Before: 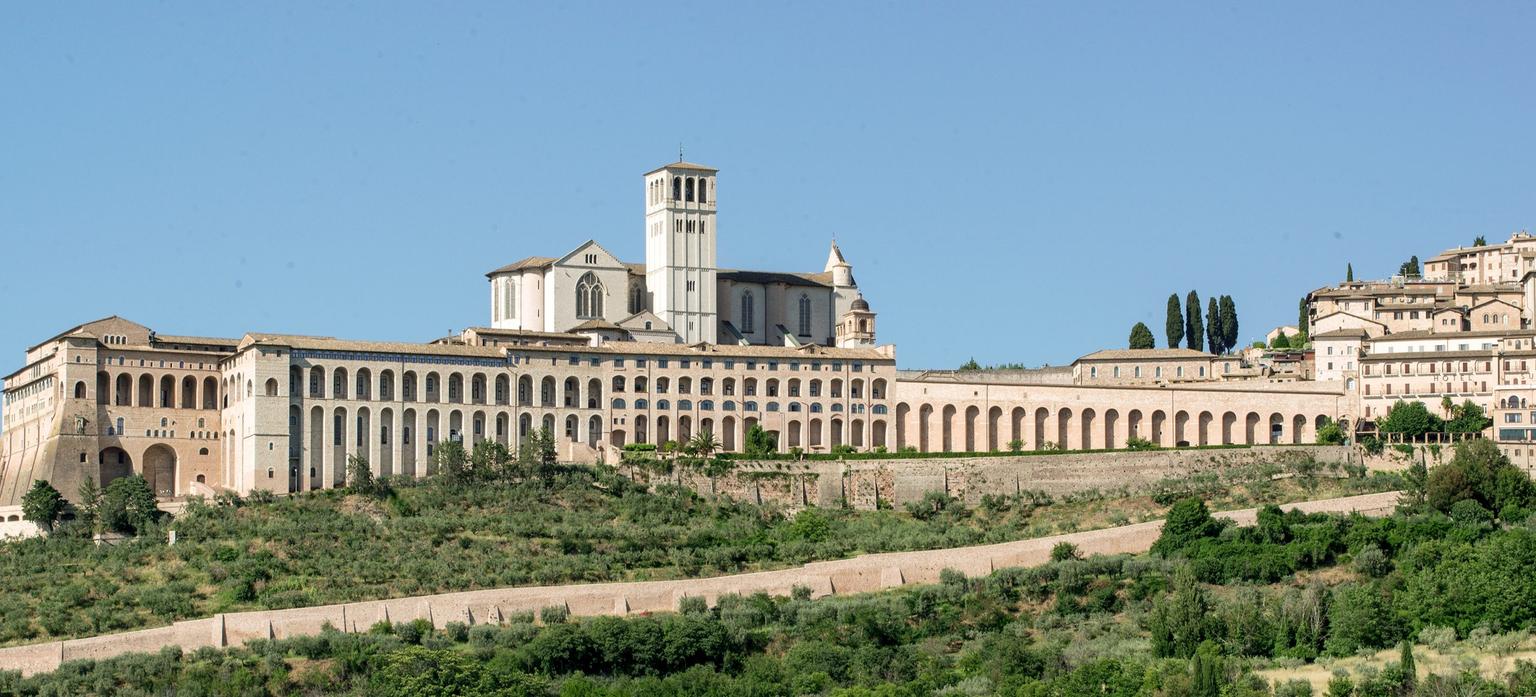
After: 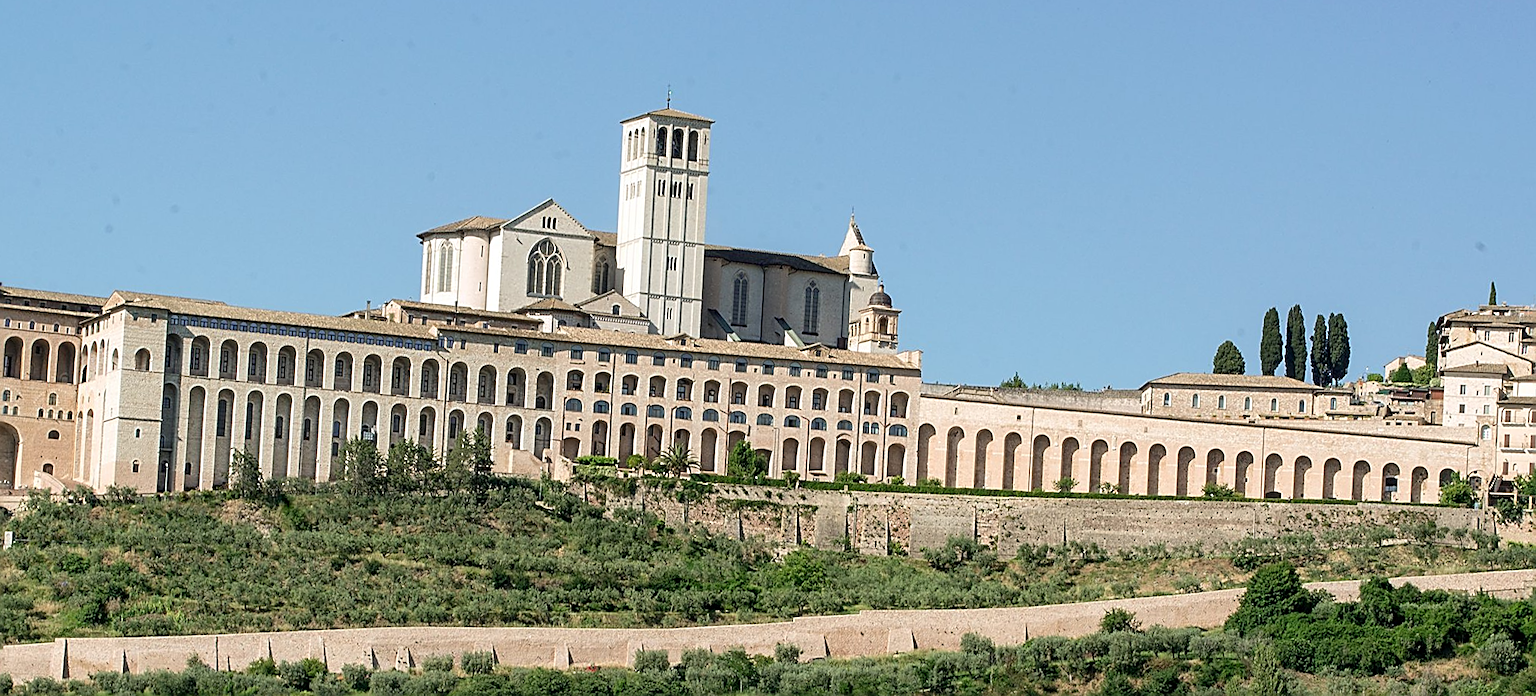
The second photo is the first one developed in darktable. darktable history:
crop and rotate: angle -3.27°, left 5.211%, top 5.211%, right 4.607%, bottom 4.607%
sharpen: amount 1
